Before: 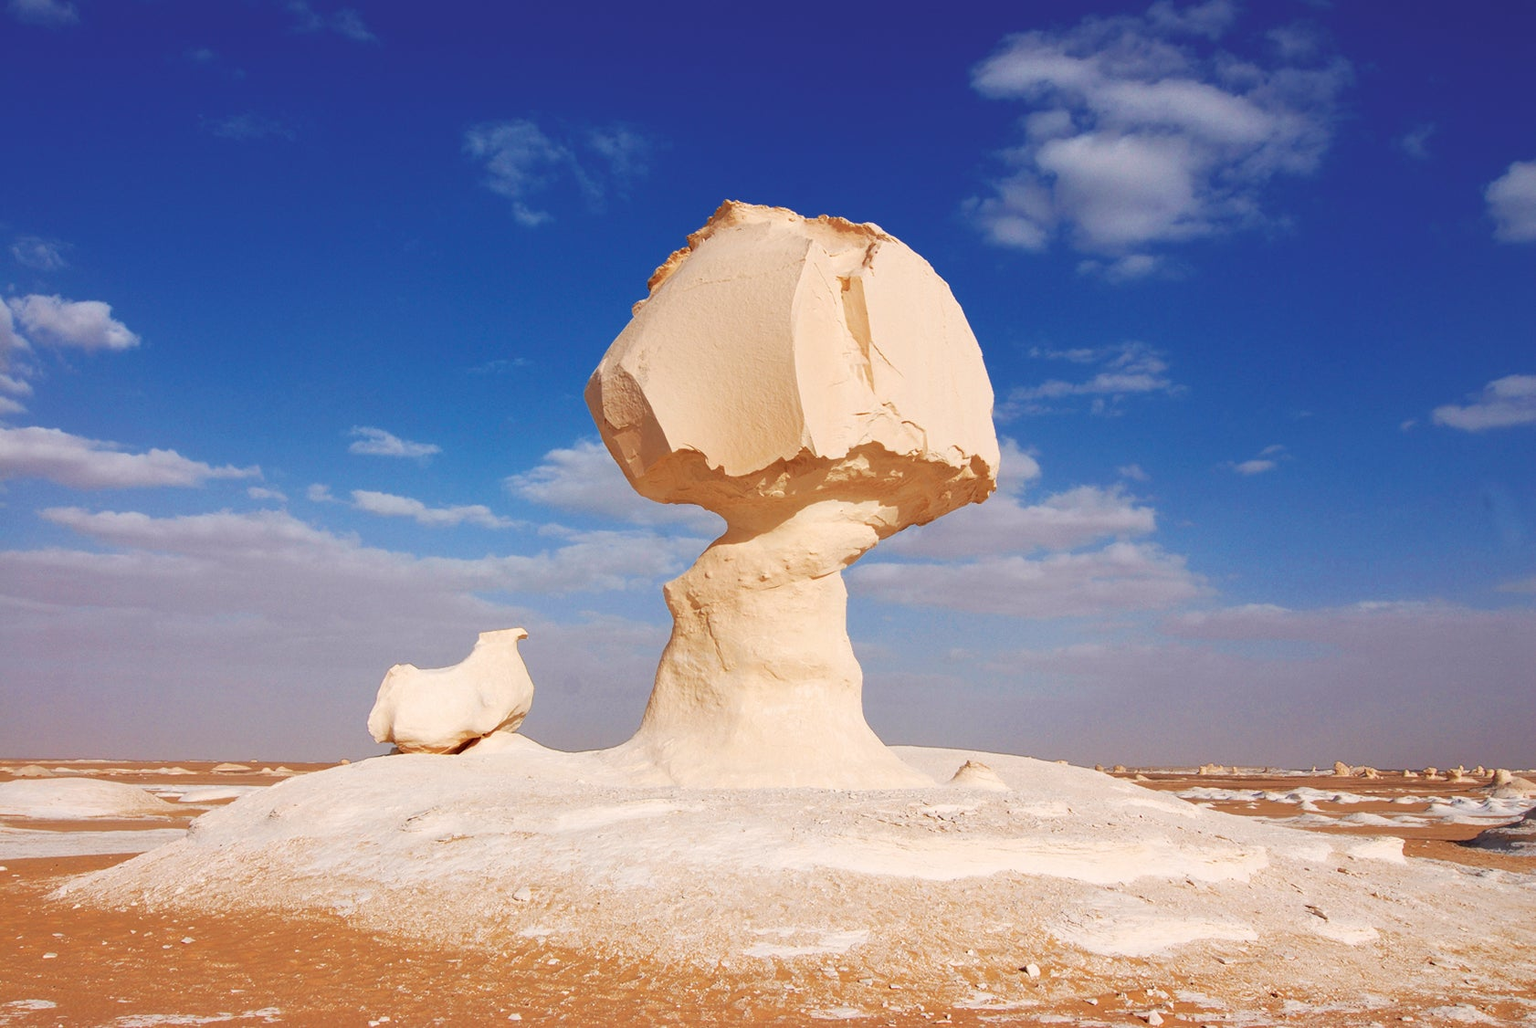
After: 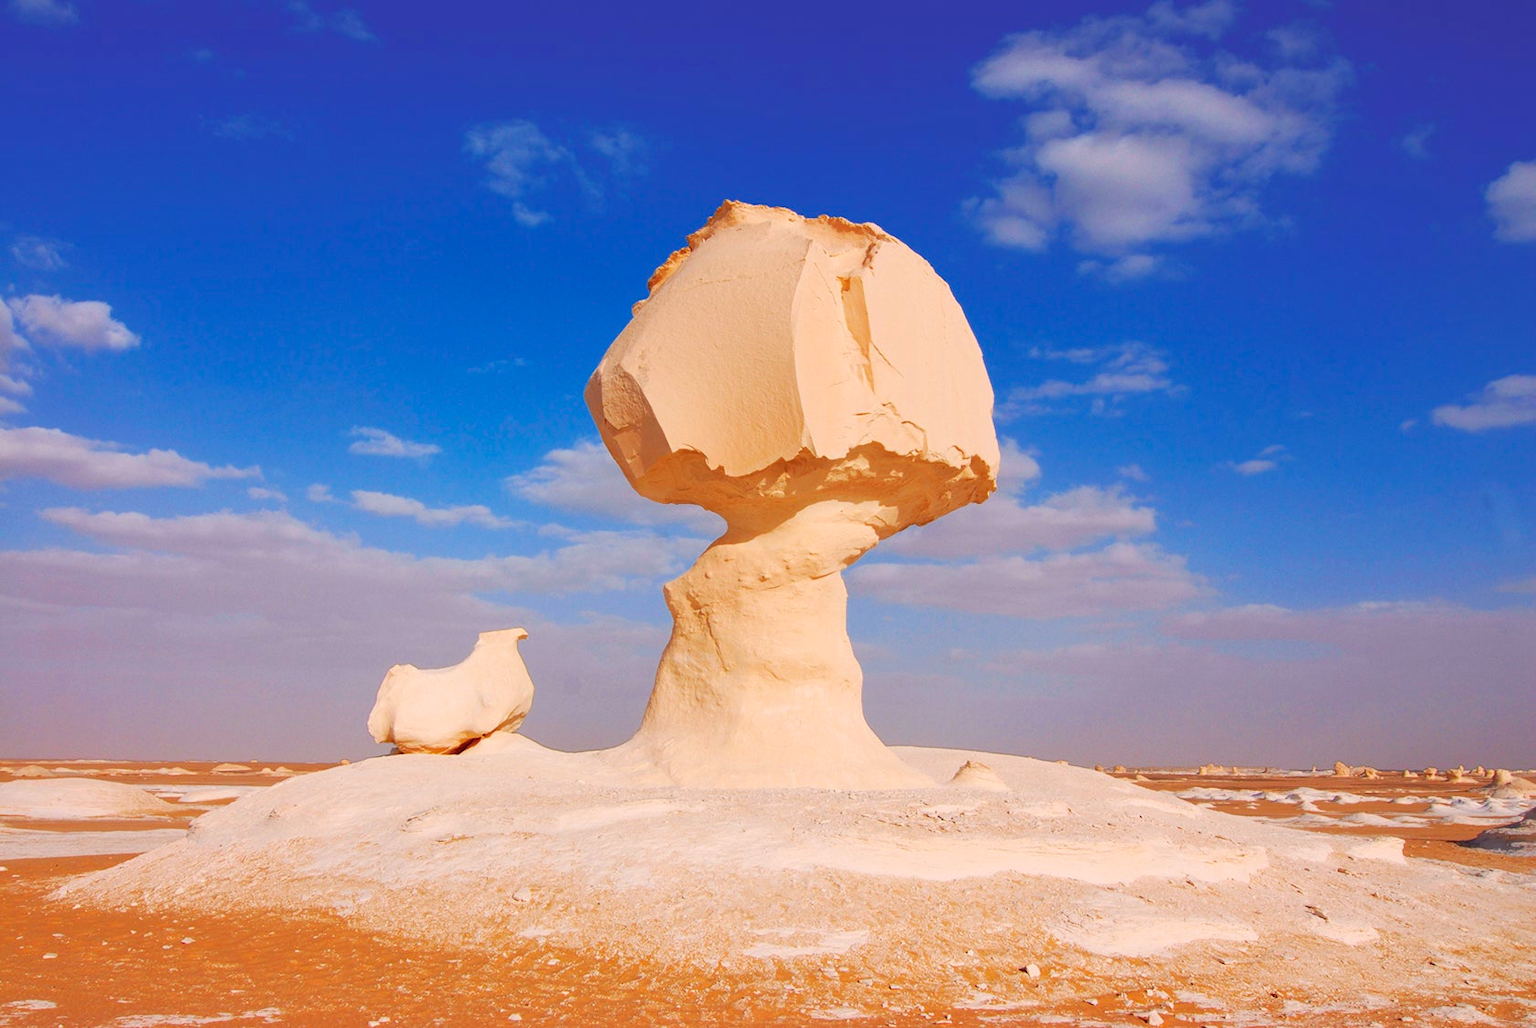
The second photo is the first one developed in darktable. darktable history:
color correction: highlights a* 3.4, highlights b* 1.87, saturation 1.21
contrast brightness saturation: contrast -0.097, brightness 0.043, saturation 0.084
